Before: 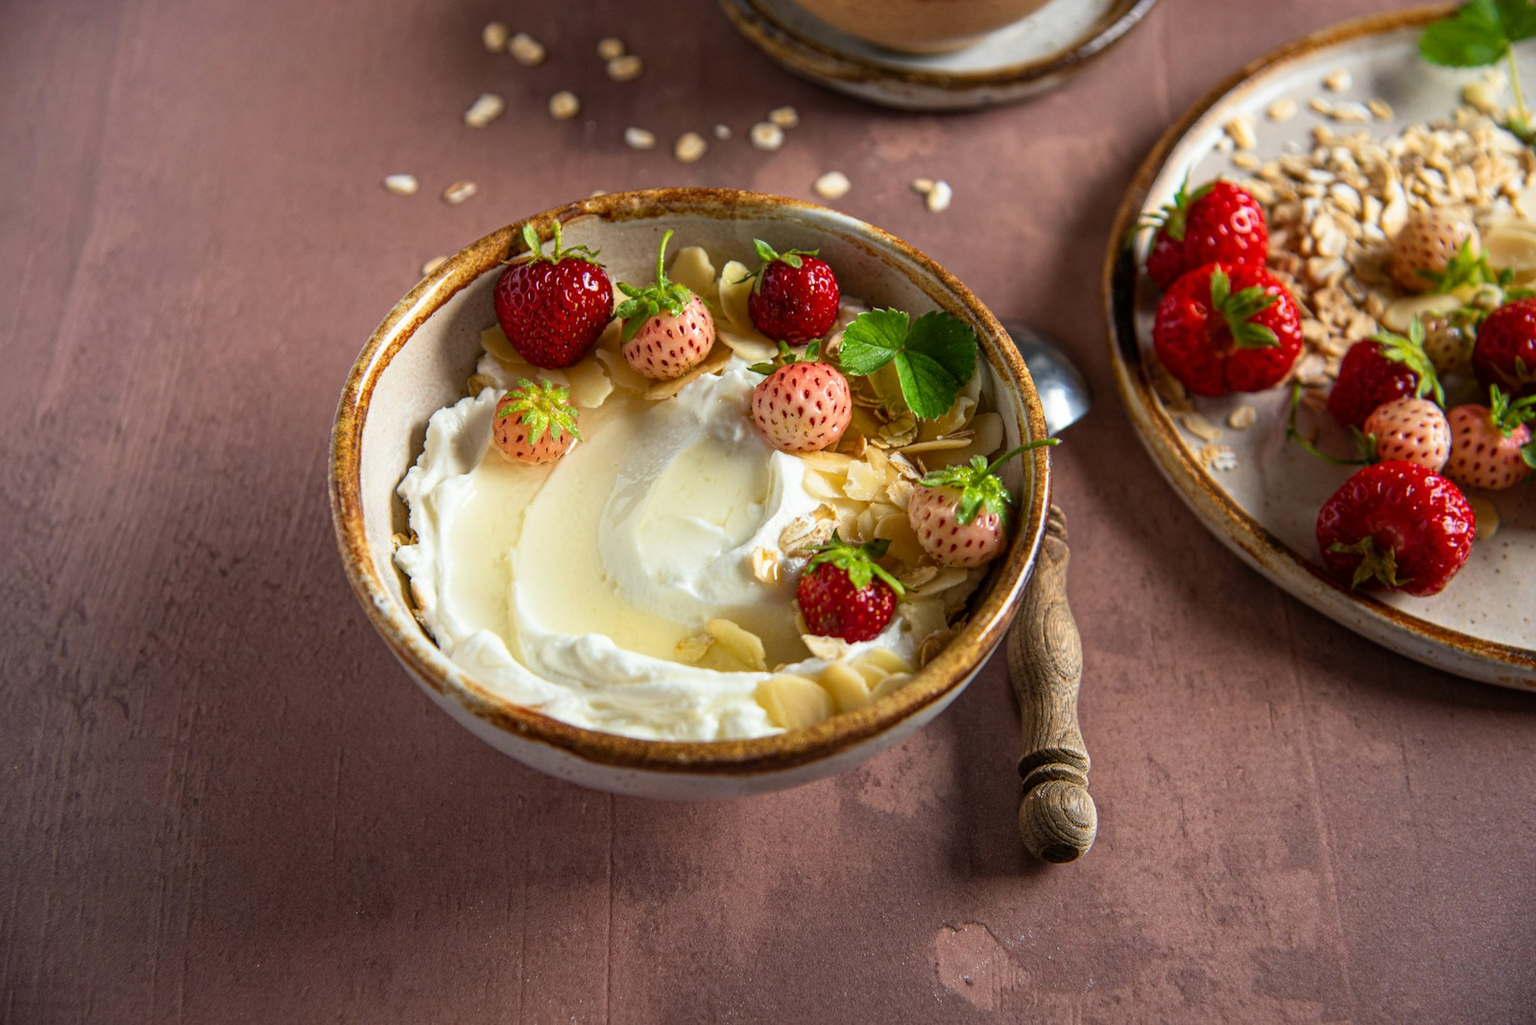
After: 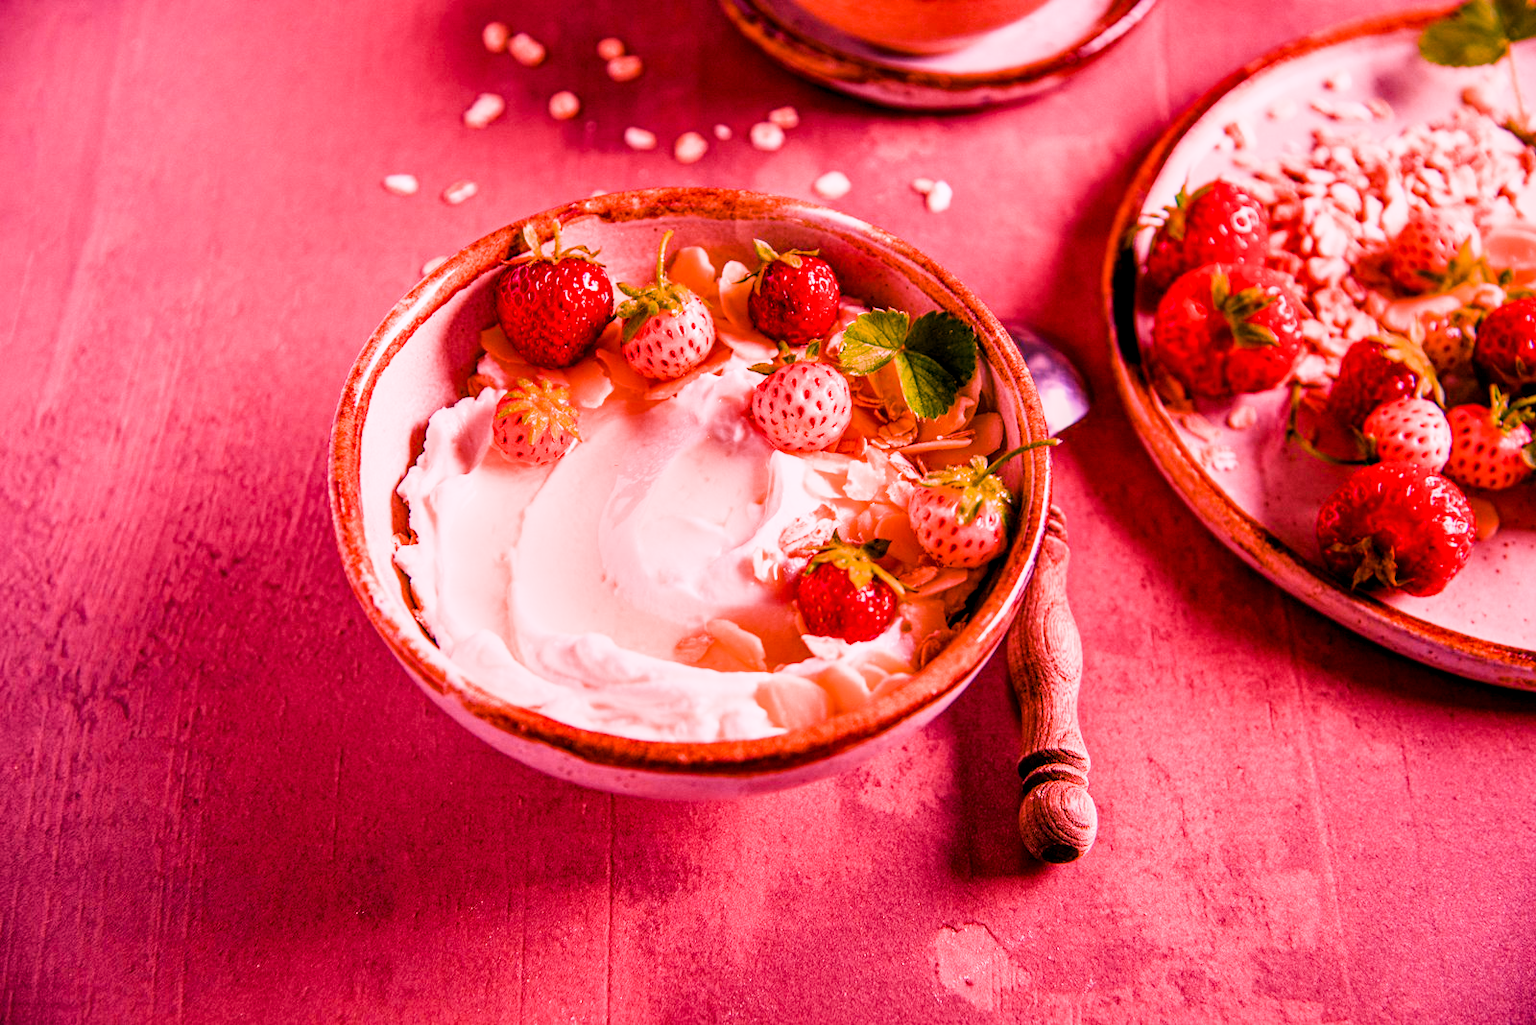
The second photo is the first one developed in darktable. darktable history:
color balance rgb: linear chroma grading › global chroma 3.45%, perceptual saturation grading › global saturation 11.24%, perceptual brilliance grading › global brilliance 3.04%, global vibrance 2.8%
color reconstruction: threshold 104.79, spatial extent 406.79
diffuse or sharpen: iterations 2, sharpness 0.5%, radius span 29, edge sensitivity 3, edge threshold 1, 1st order anisotropy 100%, 3rd order anisotropy 100%, 1st order speed 4.61%, 2nd order speed 12.5%, 3rd order speed 6.47%, 4th order speed 12.37%
color calibration: illuminant same as pipeline (D50), x 0.346, y 0.359, temperature 5002.42 K
white balance: red 2.064, blue 1.369, emerald 1
sigmoid: contrast 1.54, target black 0
local contrast: highlights 55%, shadows 52%, detail 130%, midtone range 0.452
shadows and highlights: shadows 32.83, highlights -47.7, soften with gaussian
